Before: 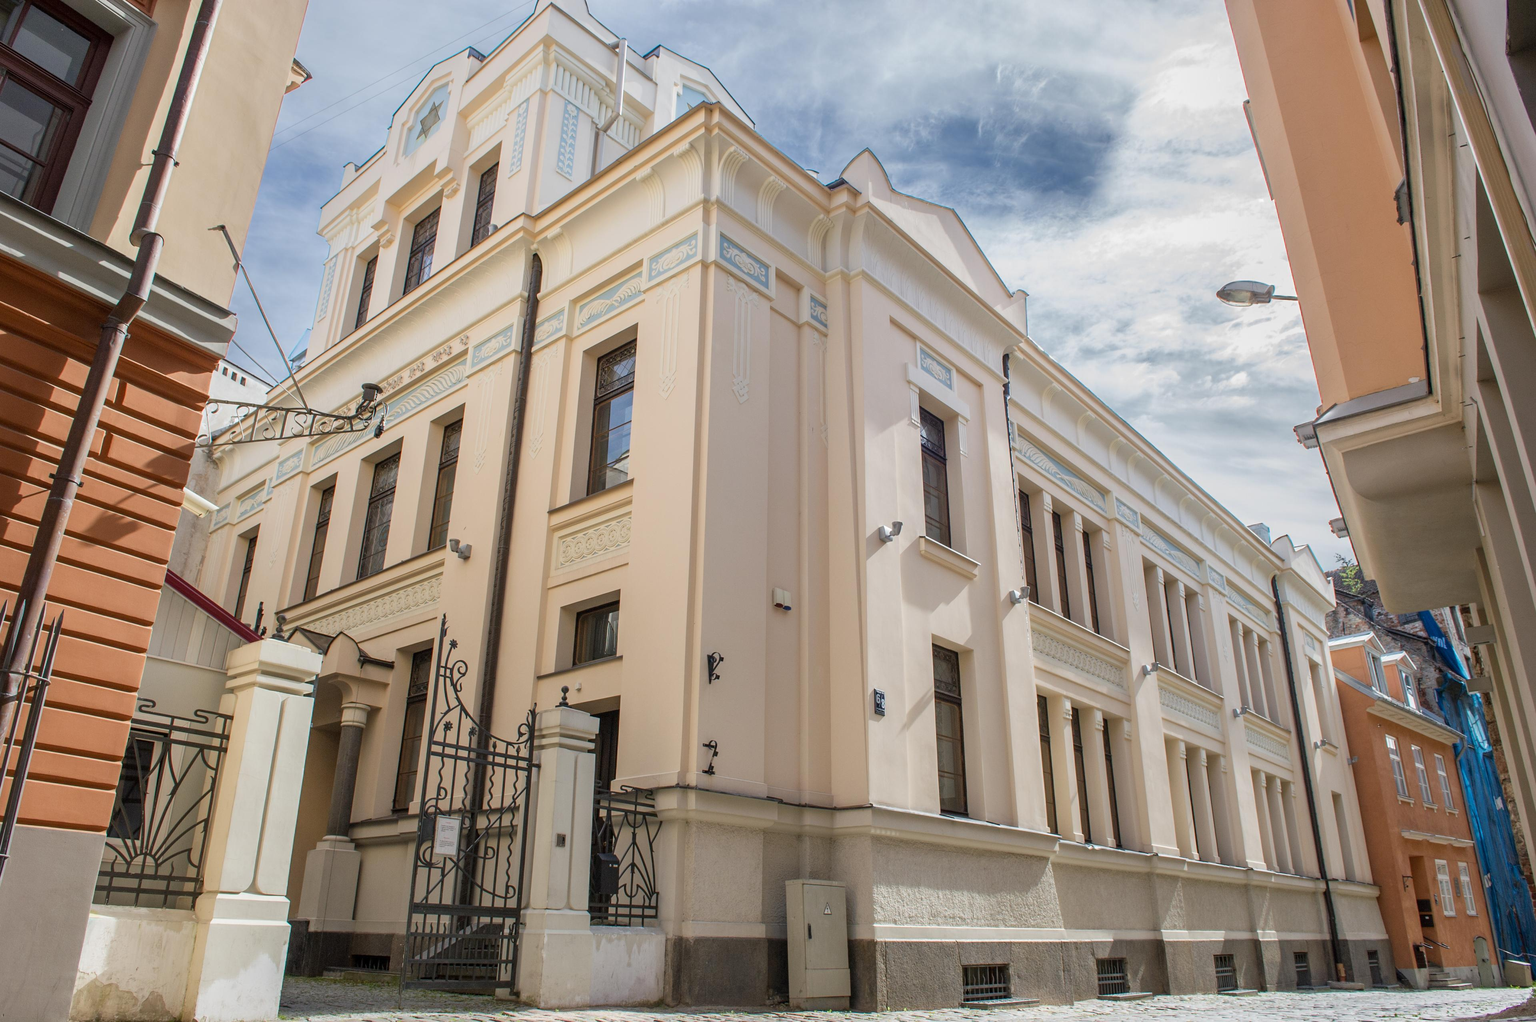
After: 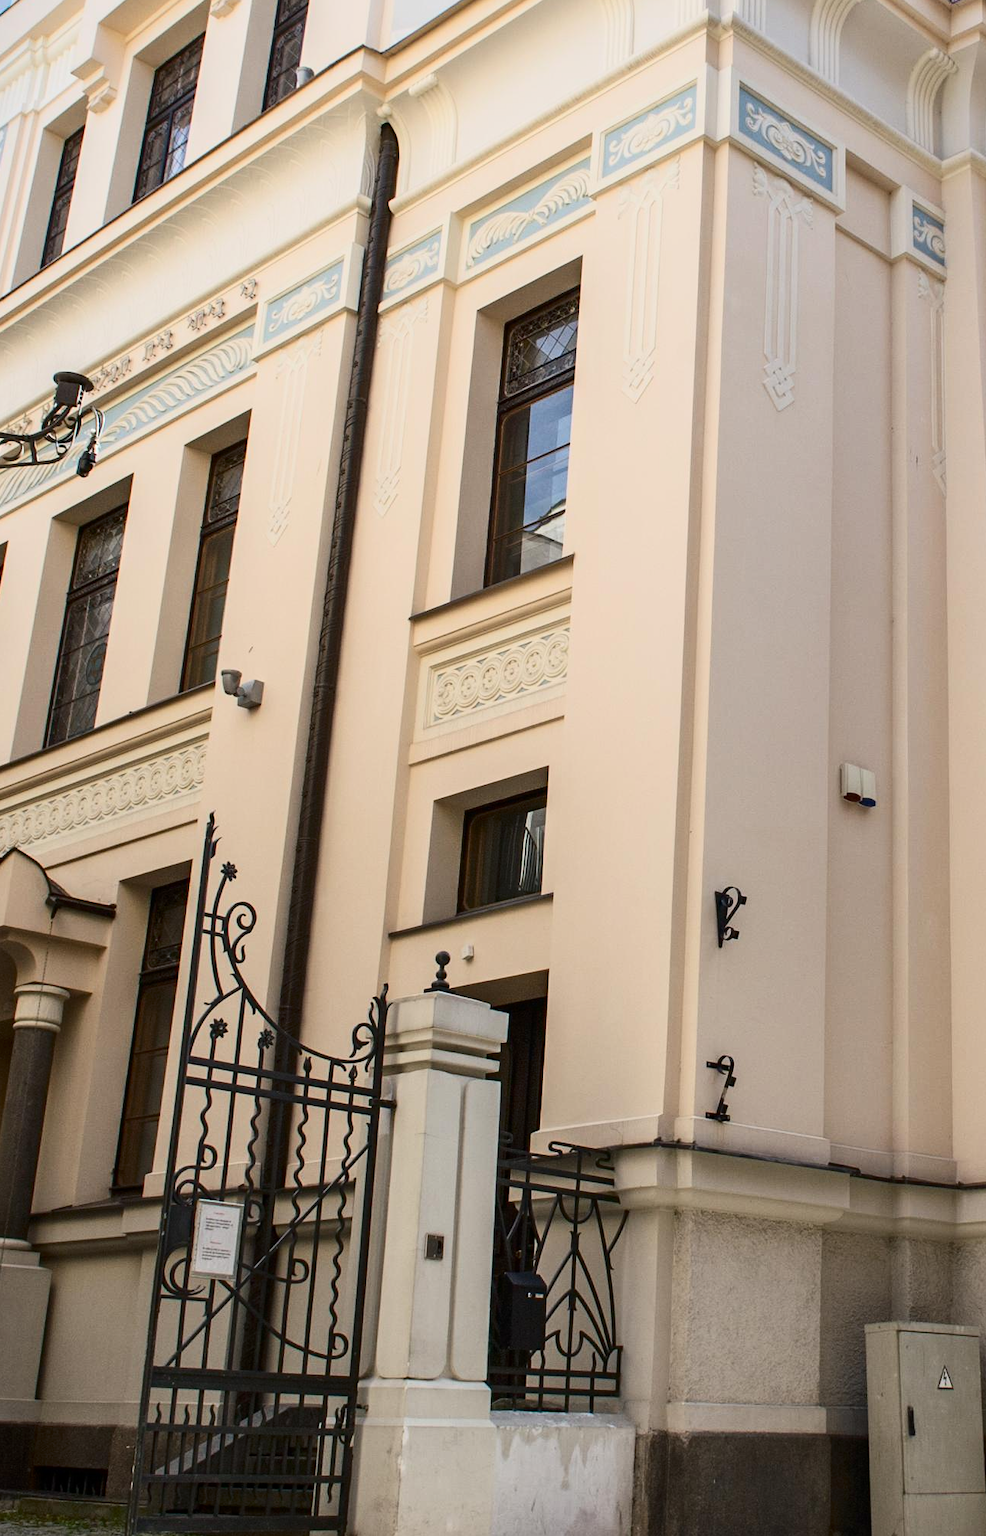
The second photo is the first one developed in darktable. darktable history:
crop and rotate: left 21.77%, top 18.528%, right 44.676%, bottom 2.997%
contrast brightness saturation: contrast 0.28
